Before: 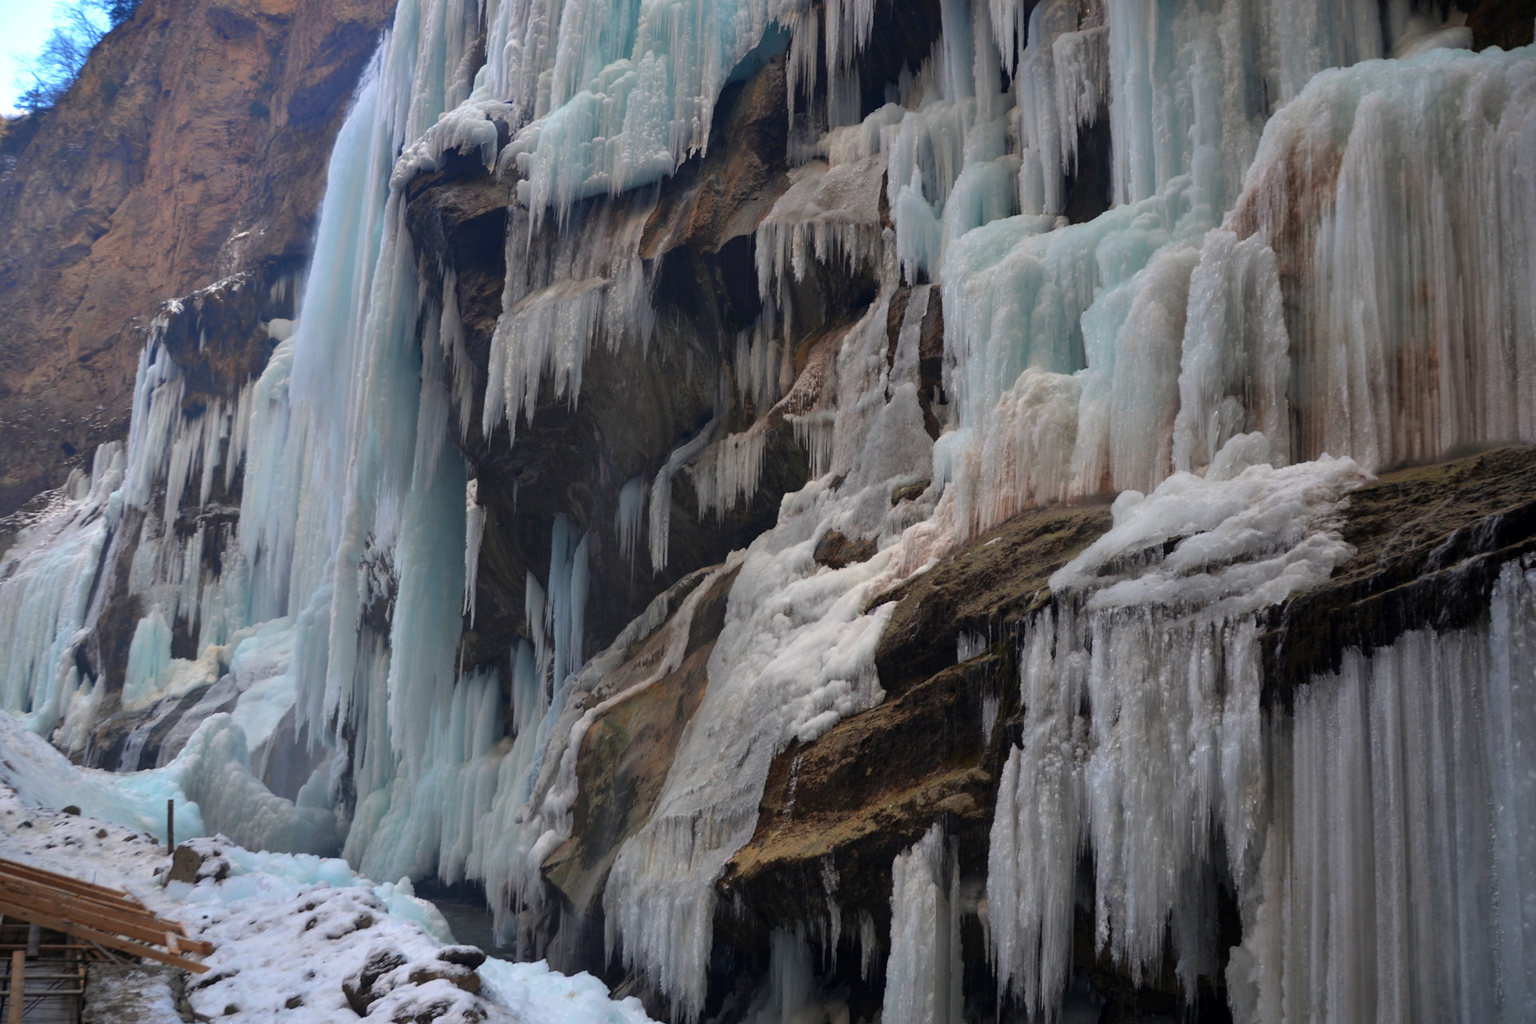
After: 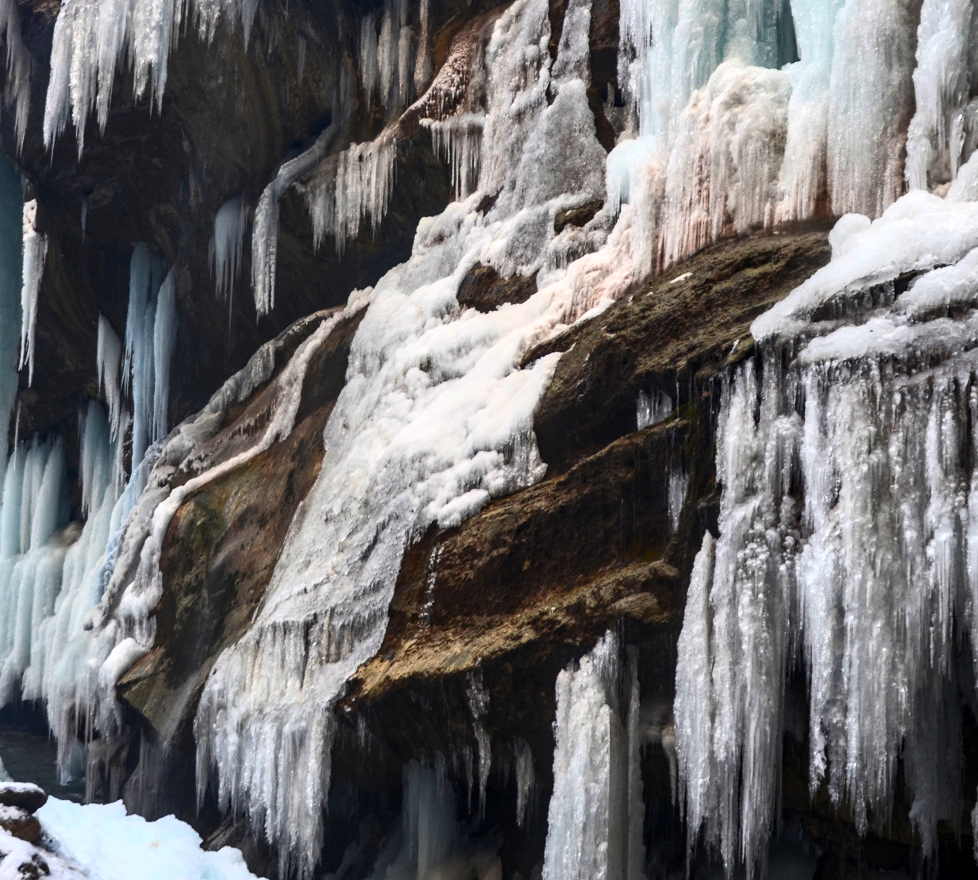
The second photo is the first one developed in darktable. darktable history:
crop and rotate: left 29.195%, top 31.174%, right 19.839%
contrast brightness saturation: contrast 0.611, brightness 0.322, saturation 0.145
shadows and highlights: shadows 11.36, white point adjustment 1.27, soften with gaussian
local contrast: detail 130%
